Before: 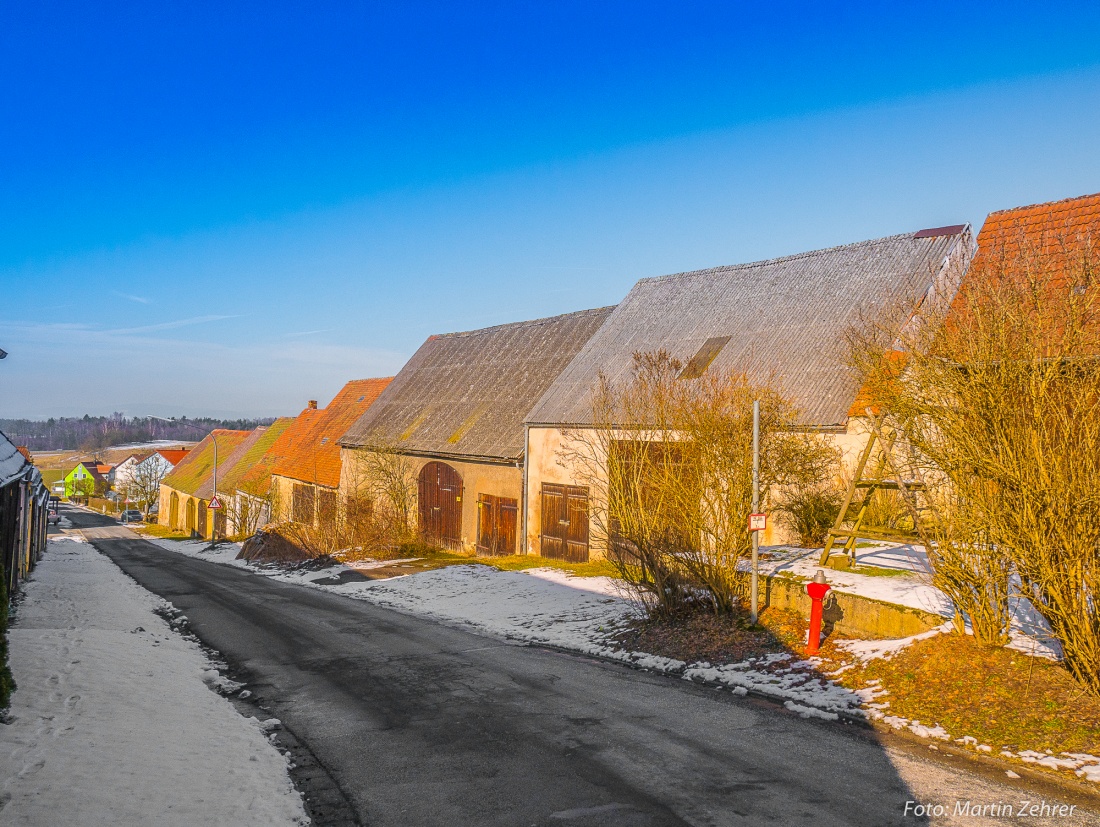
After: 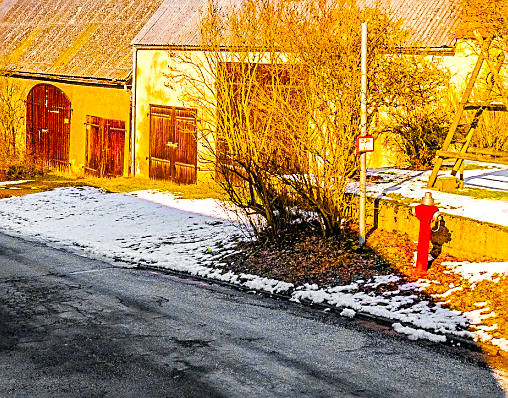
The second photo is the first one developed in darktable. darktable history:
local contrast: mode bilateral grid, contrast 99, coarseness 99, detail 89%, midtone range 0.2
crop: left 35.716%, top 45.715%, right 18.075%, bottom 6.063%
sharpen: on, module defaults
exposure: exposure 0.565 EV, compensate highlight preservation false
haze removal: compatibility mode true, adaptive false
tone curve: curves: ch0 [(0, 0) (0.003, 0) (0.011, 0.001) (0.025, 0.003) (0.044, 0.005) (0.069, 0.011) (0.1, 0.021) (0.136, 0.035) (0.177, 0.079) (0.224, 0.134) (0.277, 0.219) (0.335, 0.315) (0.399, 0.42) (0.468, 0.529) (0.543, 0.636) (0.623, 0.727) (0.709, 0.805) (0.801, 0.88) (0.898, 0.957) (1, 1)], preserve colors none
levels: levels [0.073, 0.497, 0.972]
color balance rgb: power › luminance -3.92%, power › hue 140.59°, global offset › luminance 0.735%, linear chroma grading › global chroma 14.441%, perceptual saturation grading › global saturation 19.648%, saturation formula JzAzBz (2021)
